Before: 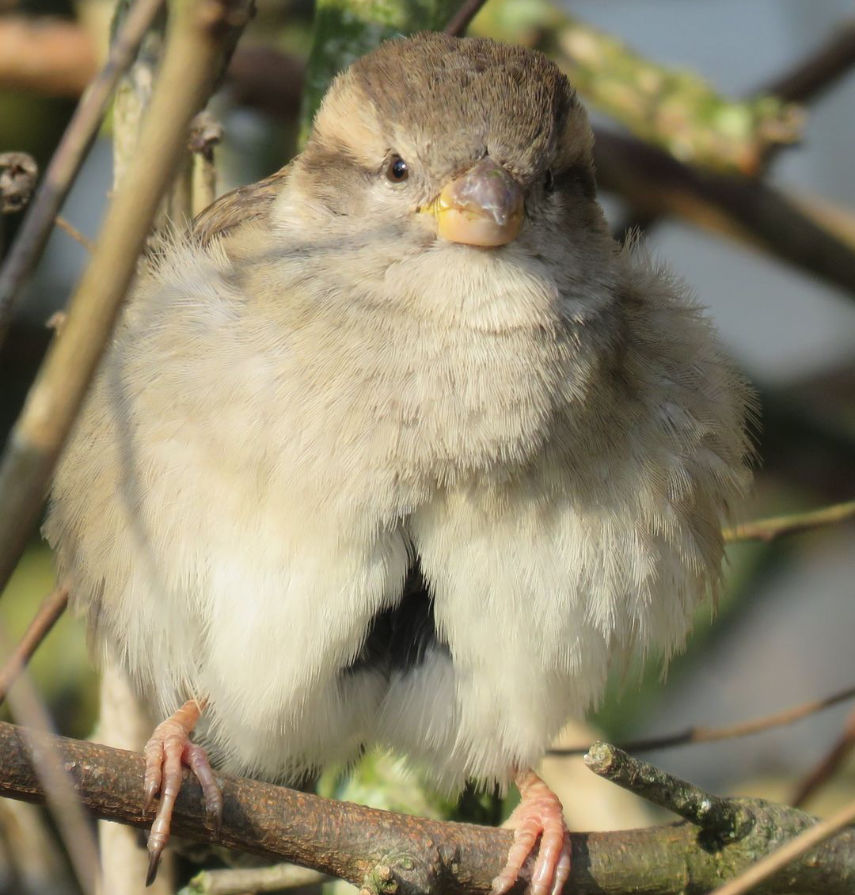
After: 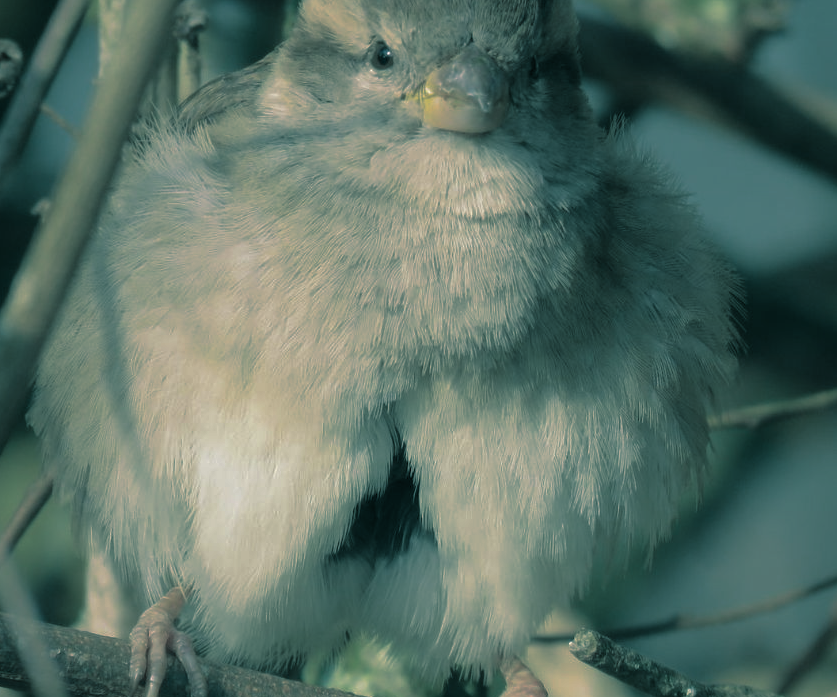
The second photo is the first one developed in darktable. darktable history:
split-toning: shadows › hue 186.43°, highlights › hue 49.29°, compress 30.29%
base curve: curves: ch0 [(0, 0) (0.841, 0.609) (1, 1)]
fill light: on, module defaults
crop and rotate: left 1.814%, top 12.818%, right 0.25%, bottom 9.225%
